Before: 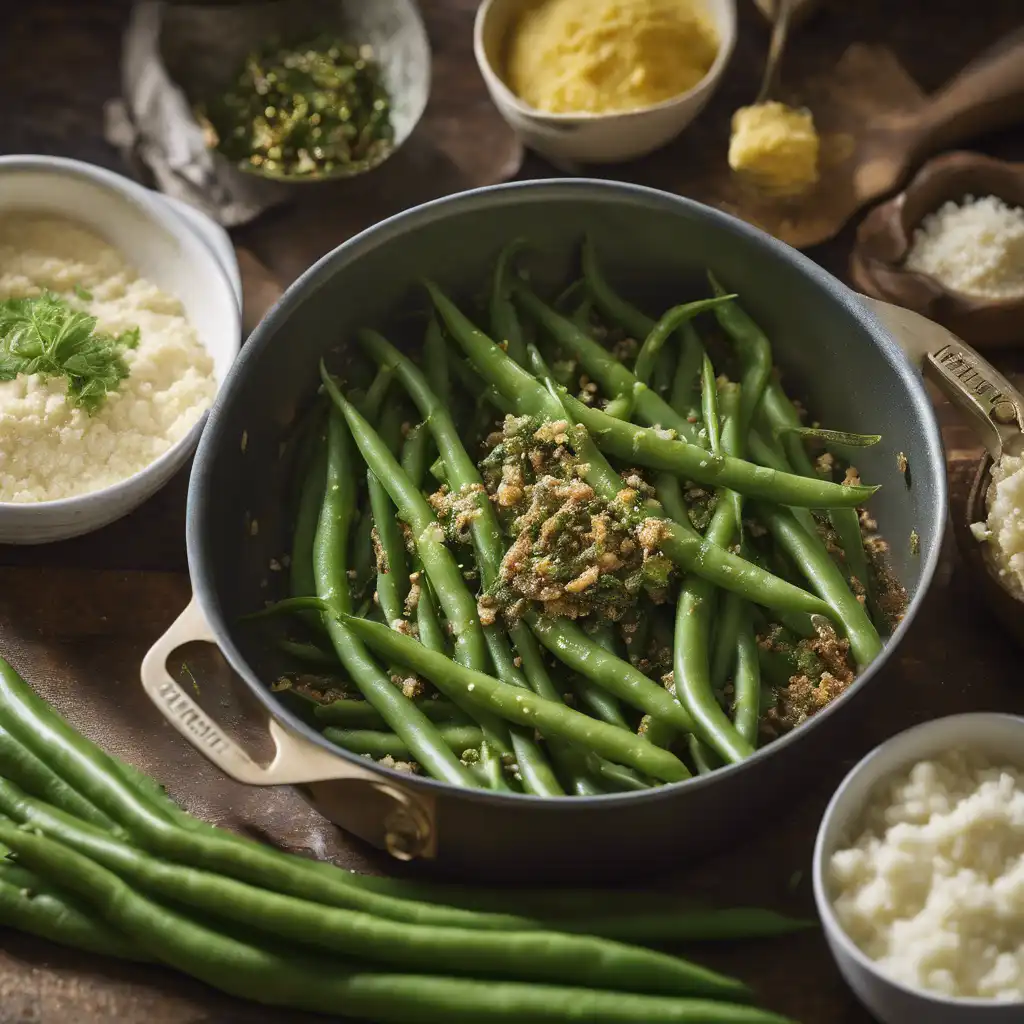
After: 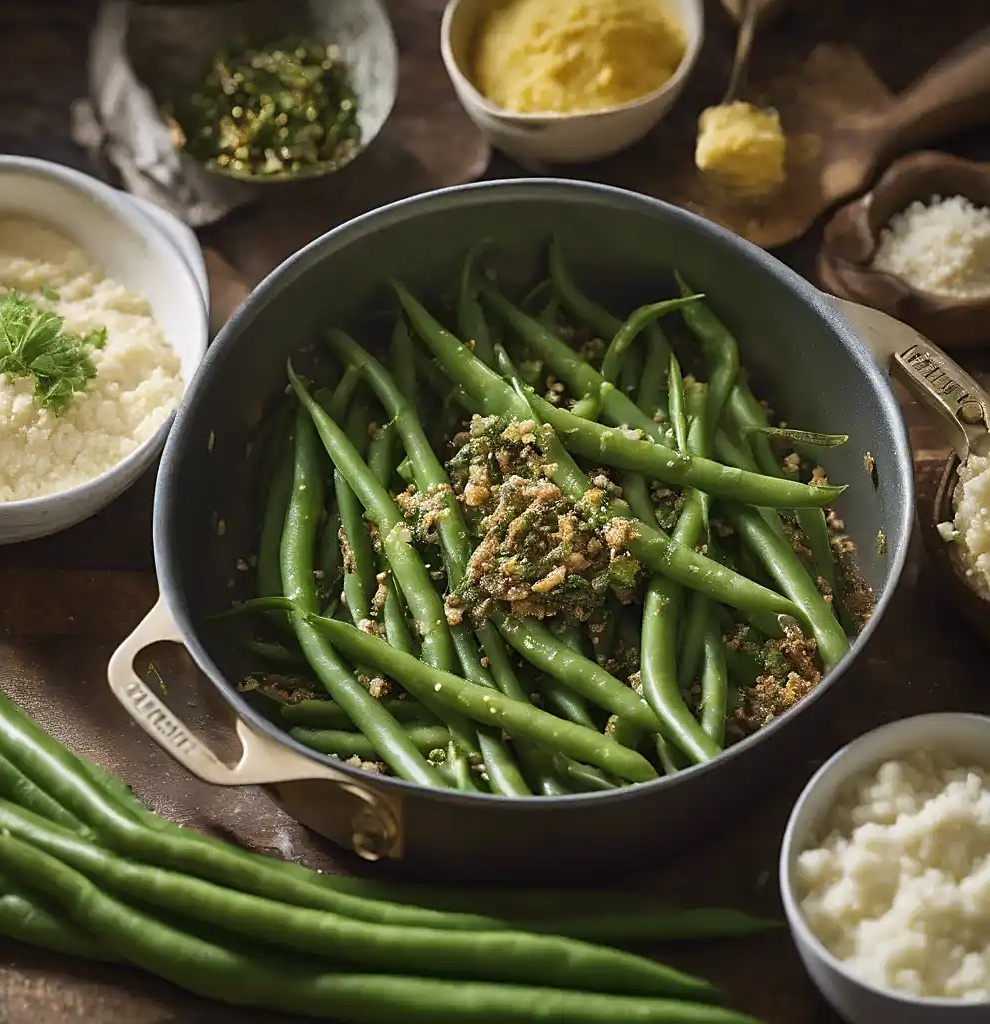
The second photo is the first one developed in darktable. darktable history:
crop and rotate: left 3.238%
sharpen: on, module defaults
